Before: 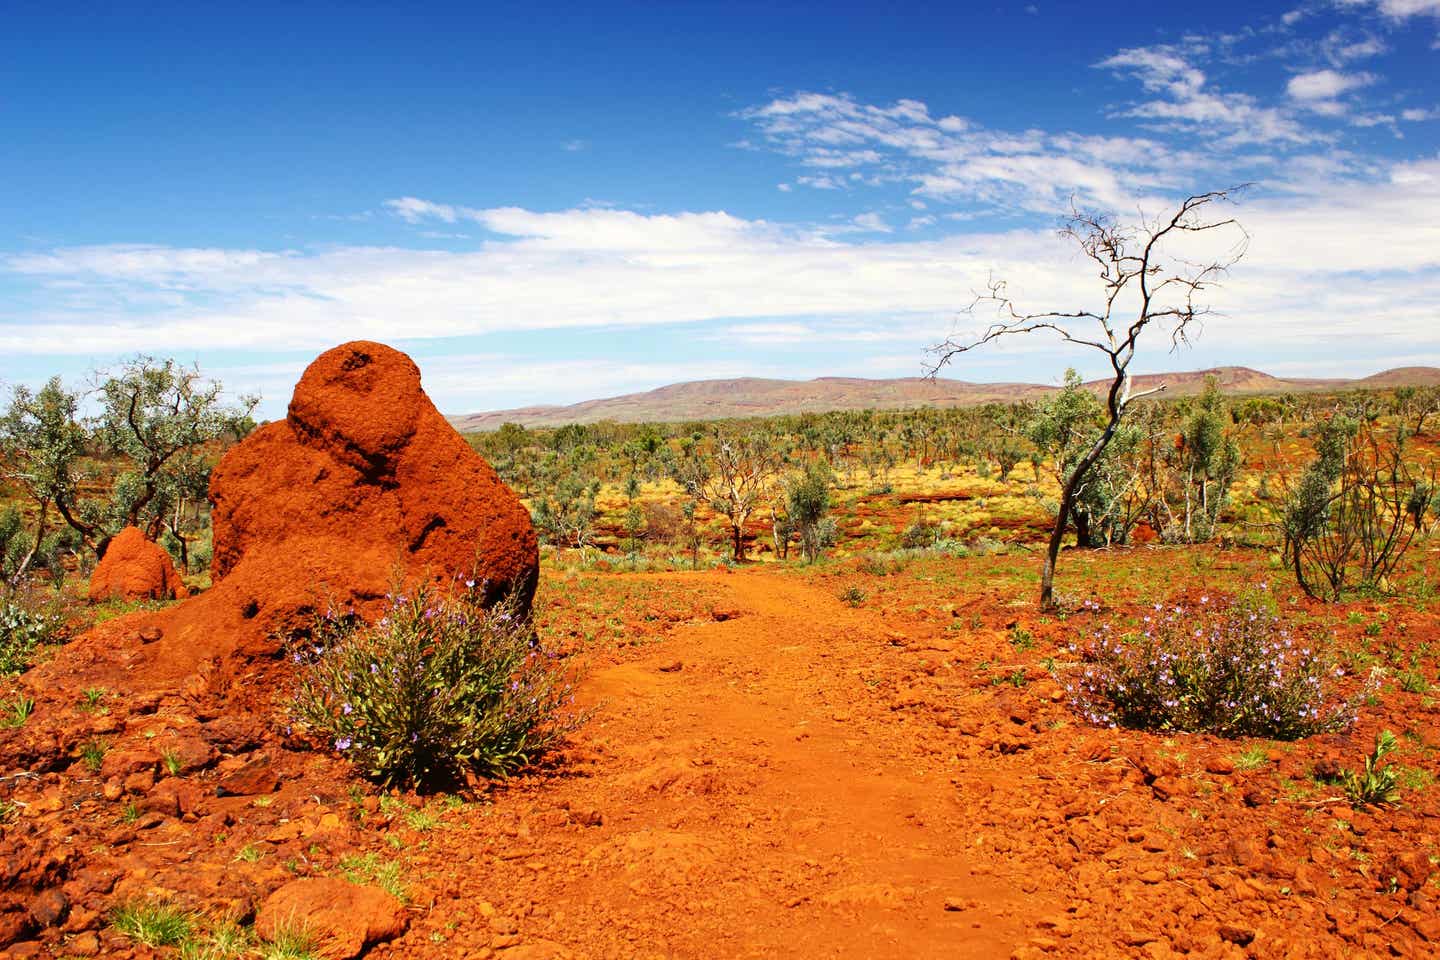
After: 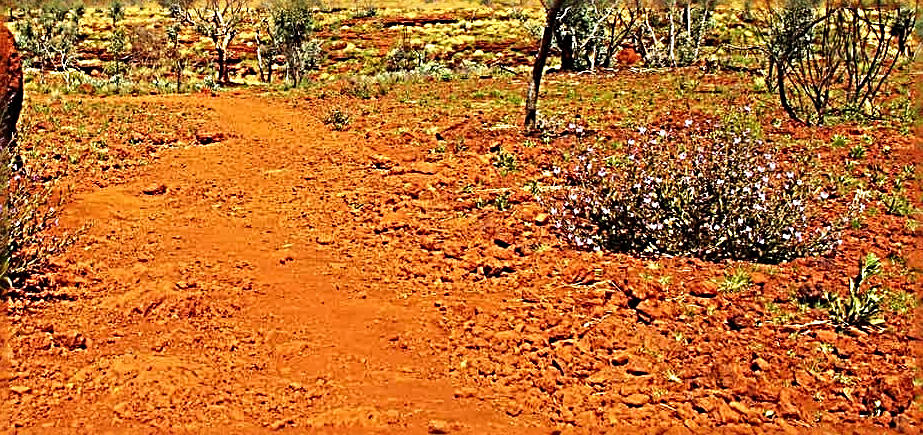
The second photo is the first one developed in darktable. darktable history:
sharpen: radius 3.153, amount 1.734
crop and rotate: left 35.898%, top 49.768%, bottom 4.866%
